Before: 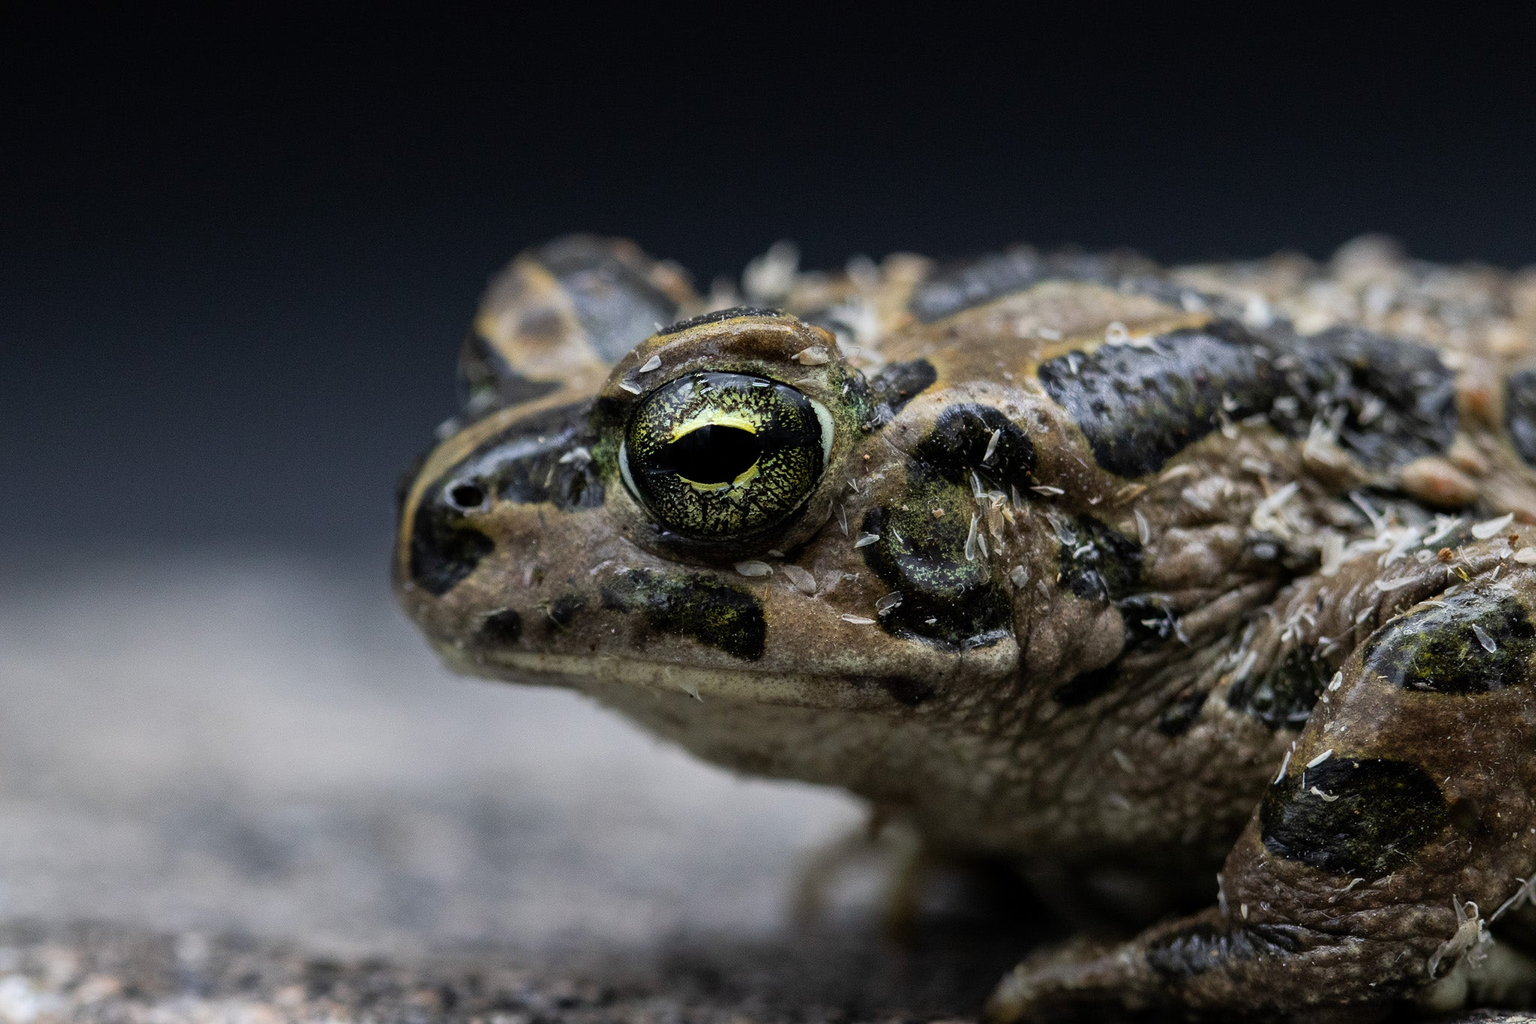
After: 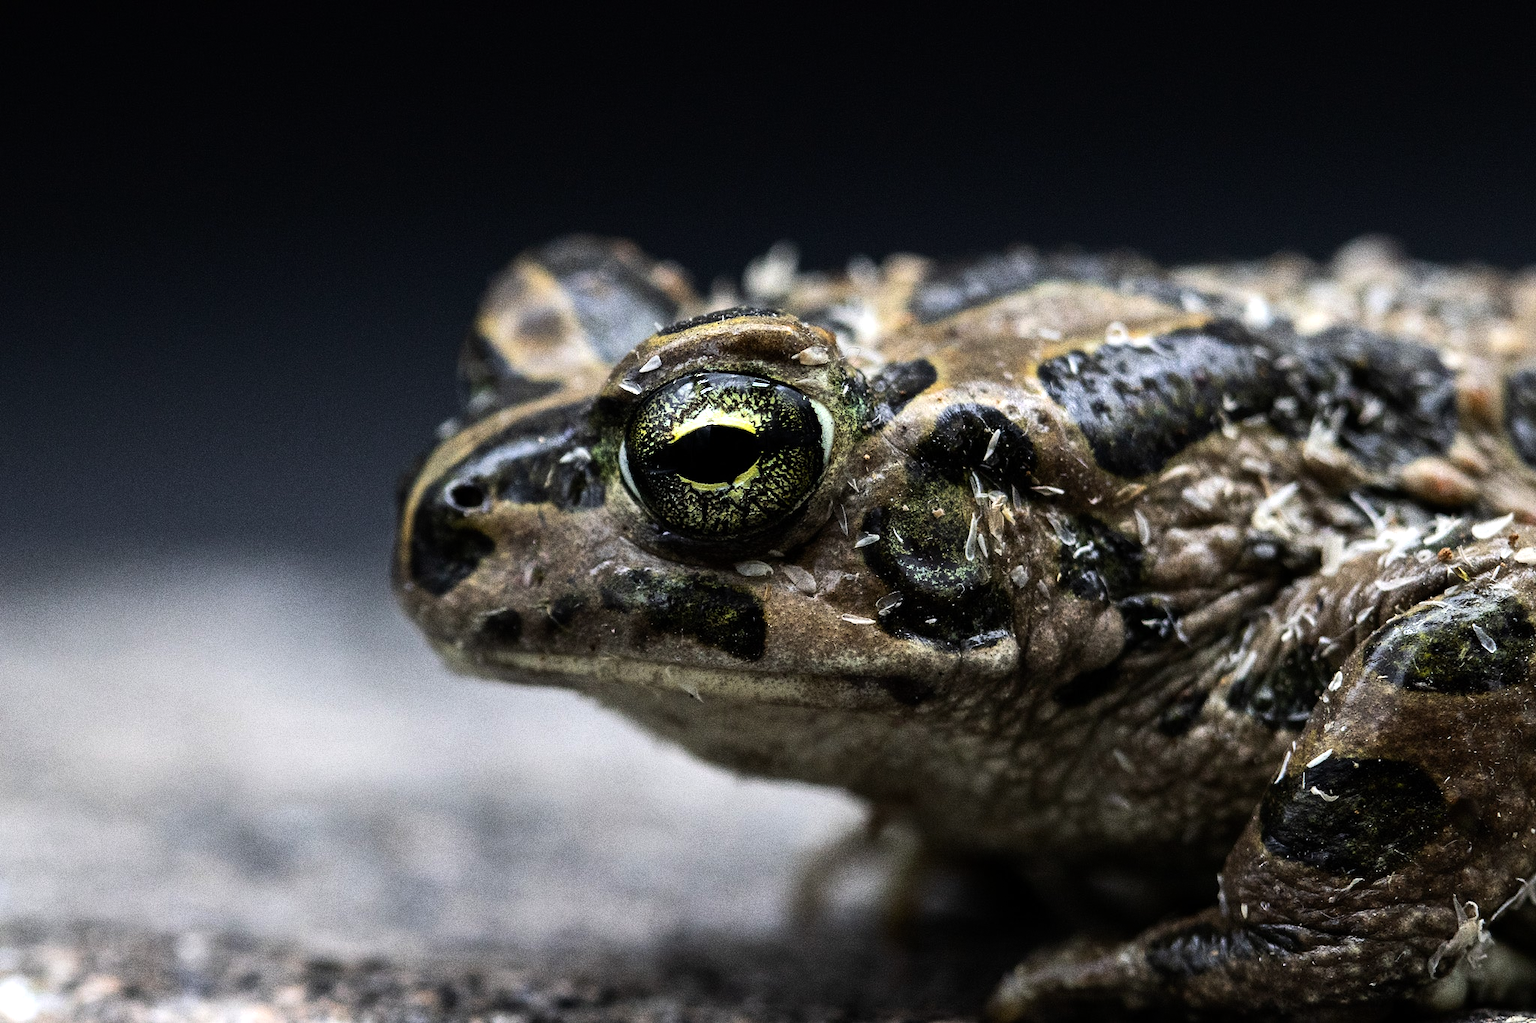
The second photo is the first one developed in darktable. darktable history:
tone equalizer: -8 EV -0.75 EV, -7 EV -0.7 EV, -6 EV -0.6 EV, -5 EV -0.4 EV, -3 EV 0.4 EV, -2 EV 0.6 EV, -1 EV 0.7 EV, +0 EV 0.75 EV, edges refinement/feathering 500, mask exposure compensation -1.57 EV, preserve details no
grain: coarseness 0.09 ISO, strength 40%
